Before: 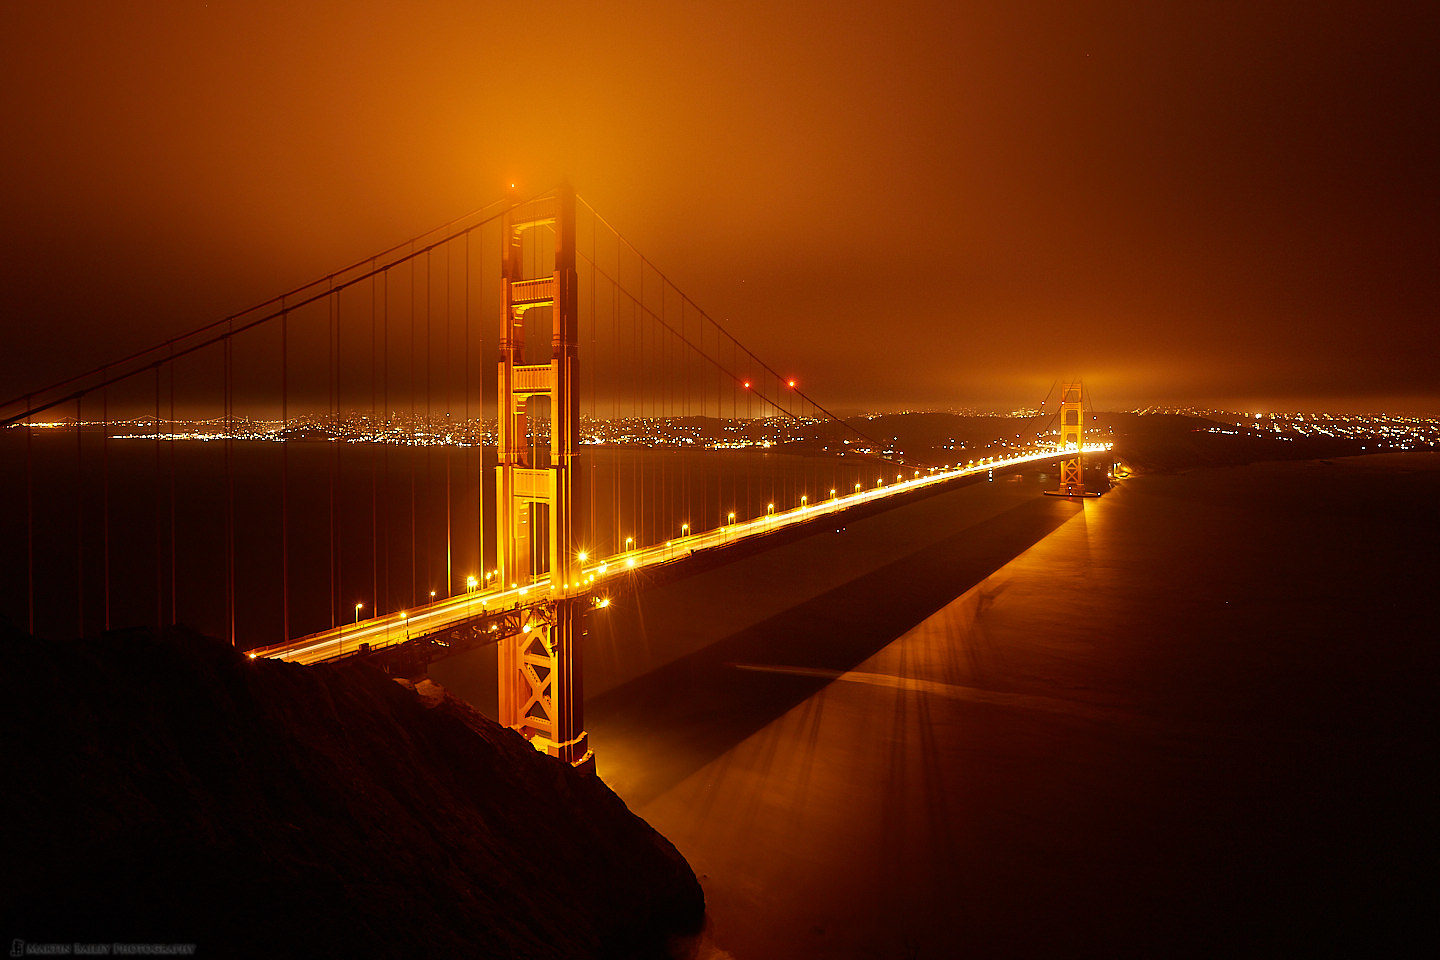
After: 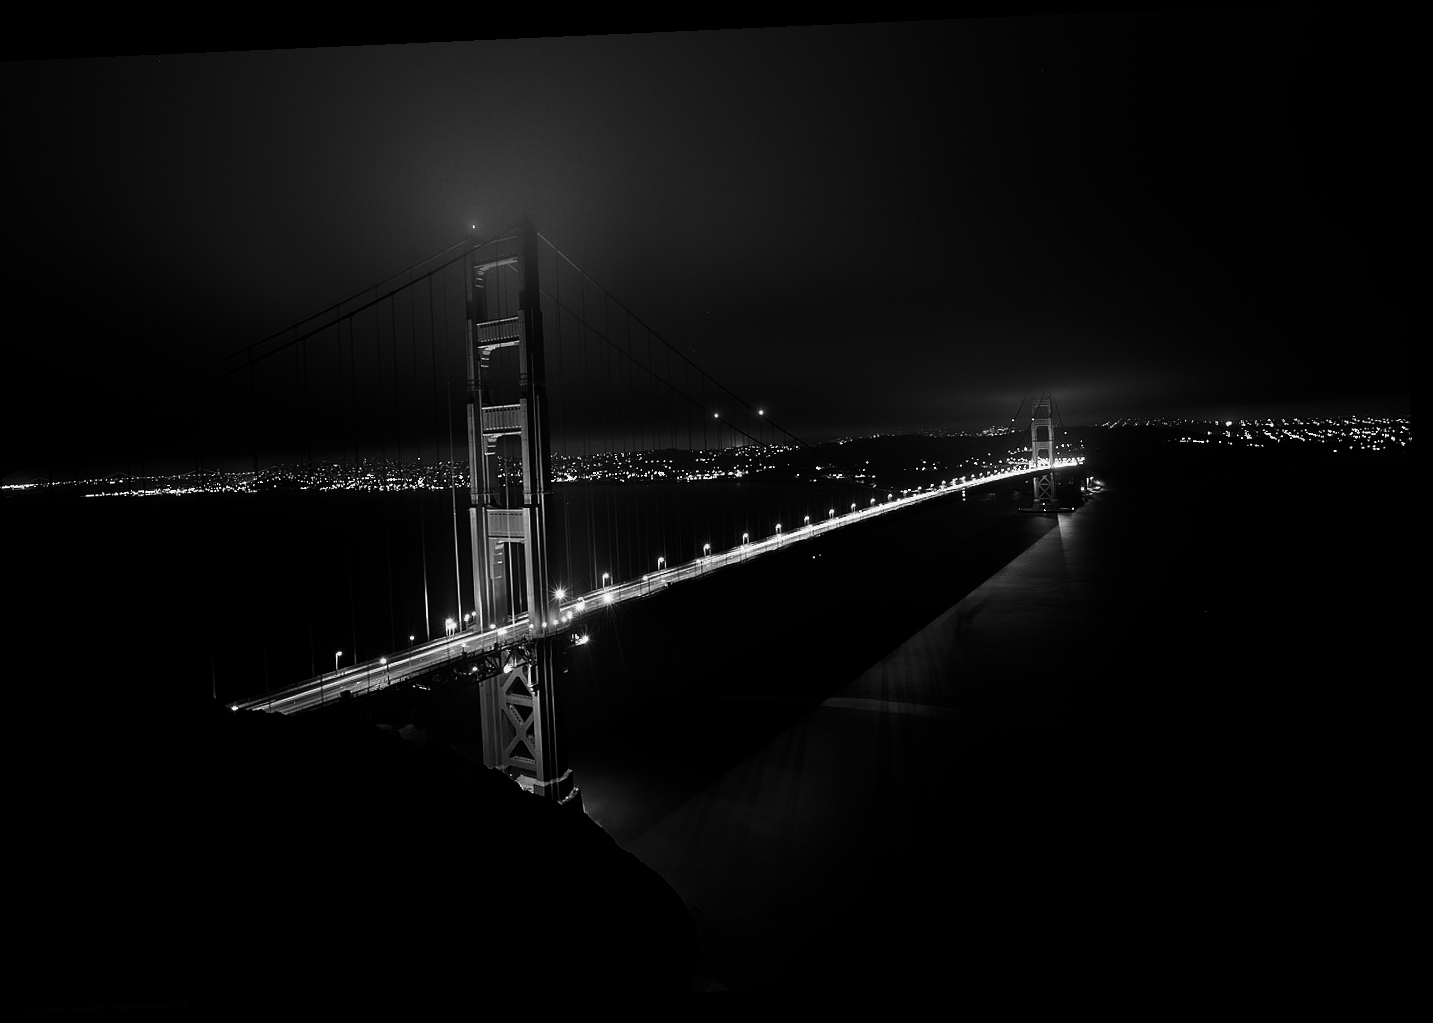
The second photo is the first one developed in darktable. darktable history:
crop and rotate: left 3.238%
contrast brightness saturation: contrast 0.02, brightness -1, saturation -1
rotate and perspective: rotation -2.56°, automatic cropping off
